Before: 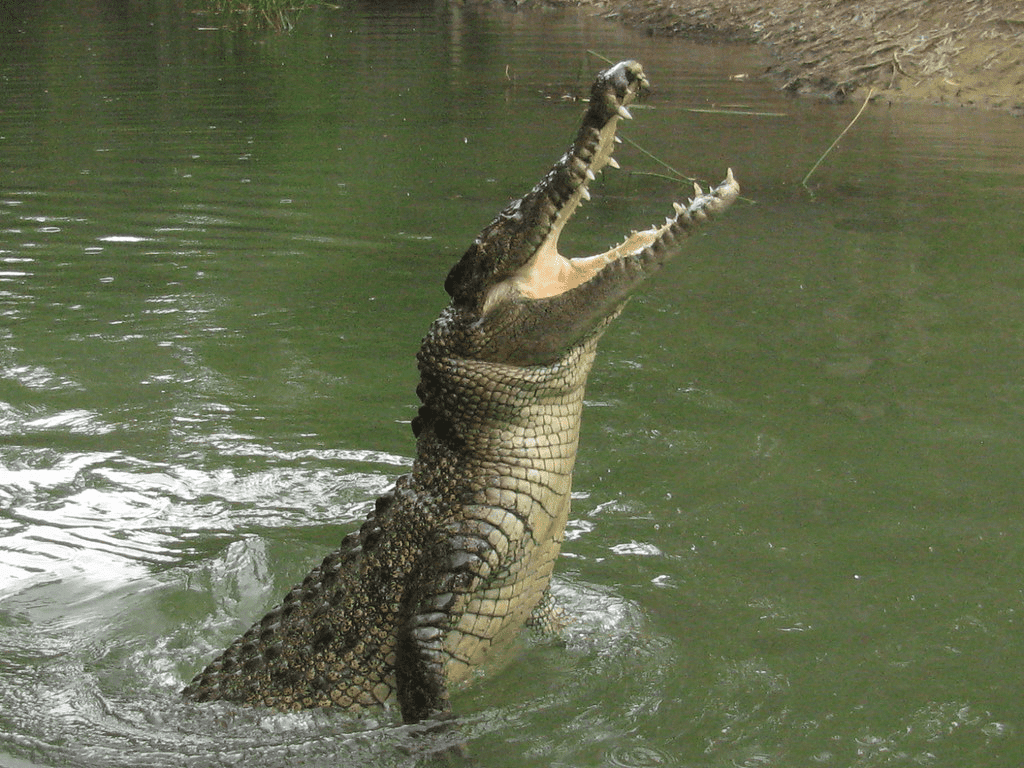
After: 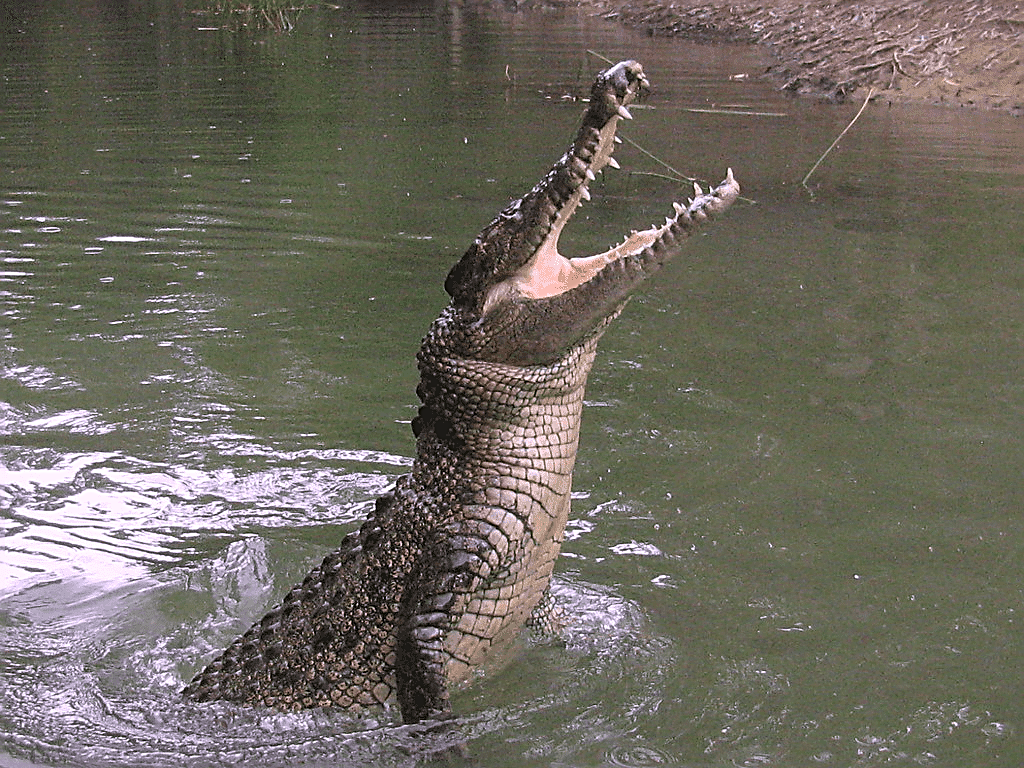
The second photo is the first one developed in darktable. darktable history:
color correction: highlights a* 16.05, highlights b* -20.49
sharpen: amount 0.99
